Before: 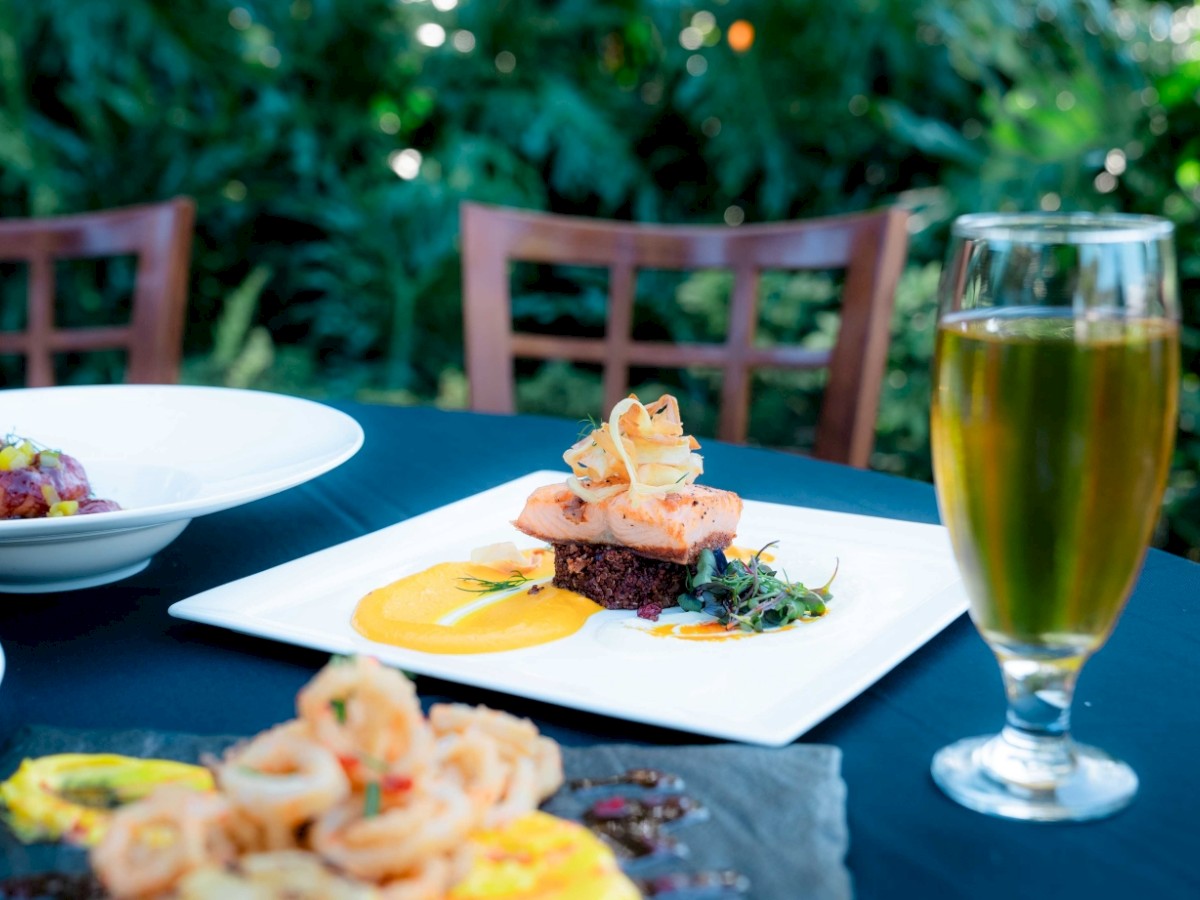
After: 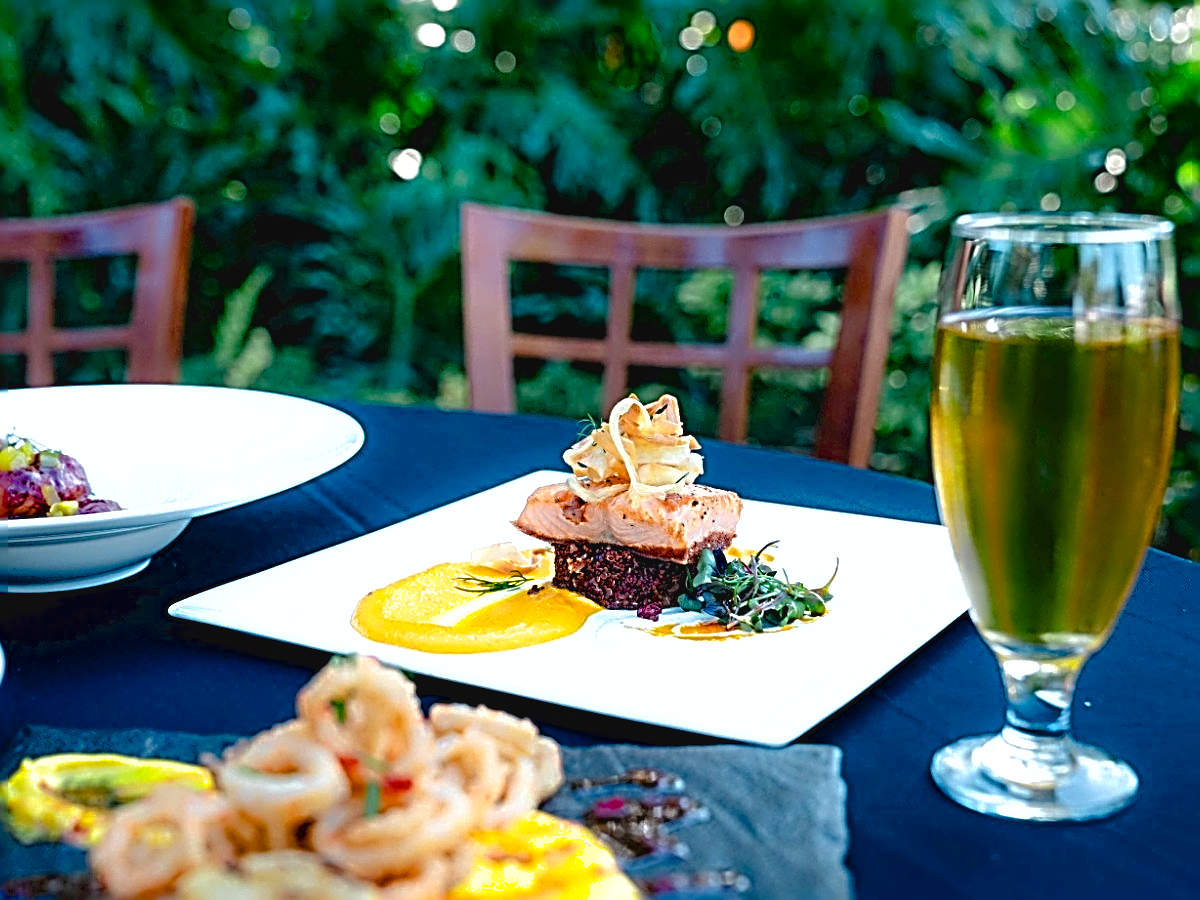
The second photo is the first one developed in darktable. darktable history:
sharpen: radius 3.15, amount 1.741
shadows and highlights: on, module defaults
color balance rgb: global offset › luminance 0.467%, perceptual saturation grading › global saturation 20%, perceptual saturation grading › highlights -25.073%, perceptual saturation grading › shadows 25.348%, global vibrance 9.888%, contrast 15.066%, saturation formula JzAzBz (2021)
